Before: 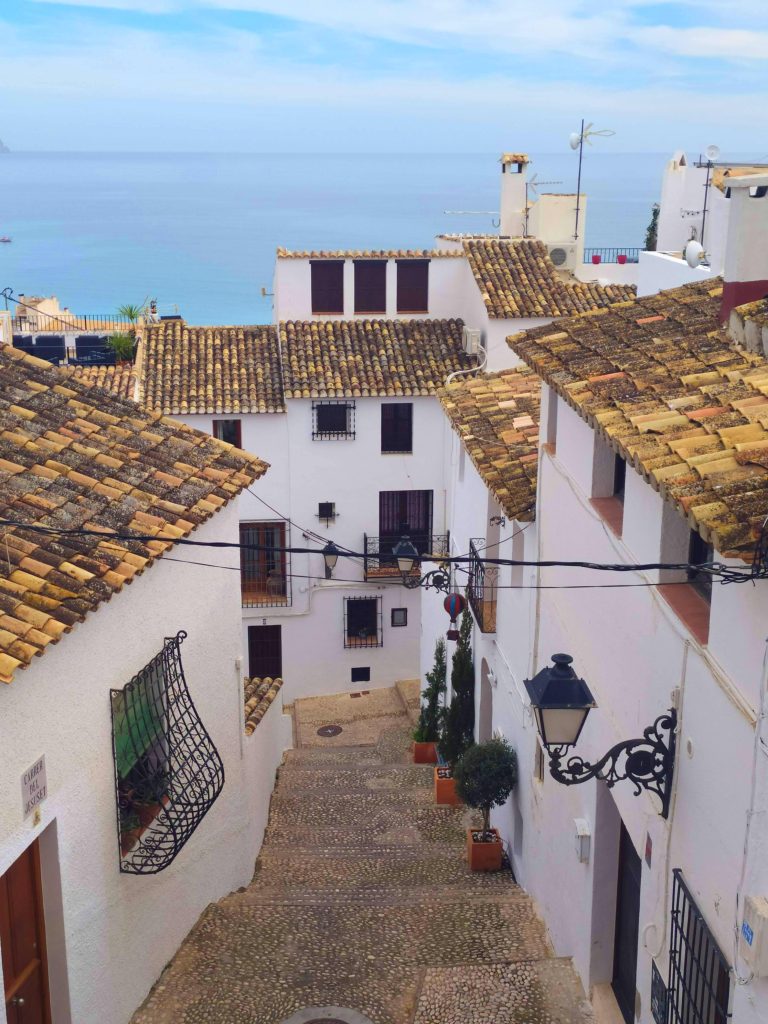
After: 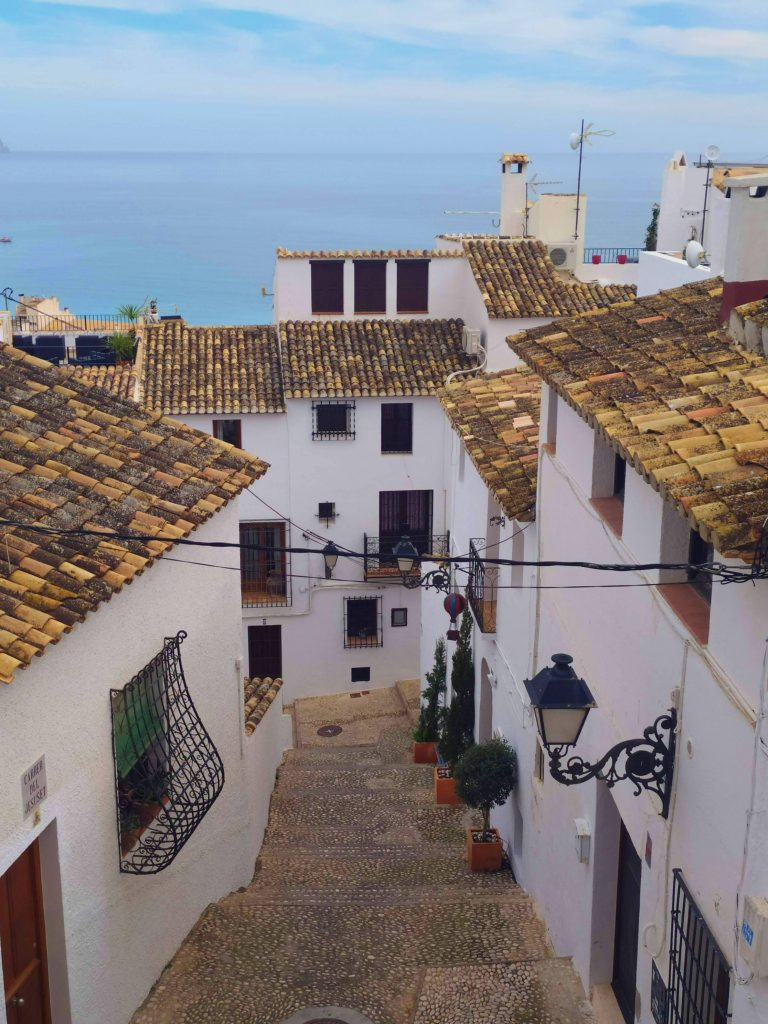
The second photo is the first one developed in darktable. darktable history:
tone equalizer: -8 EV 0.253 EV, -7 EV 0.447 EV, -6 EV 0.385 EV, -5 EV 0.249 EV, -3 EV -0.257 EV, -2 EV -0.402 EV, -1 EV -0.395 EV, +0 EV -0.253 EV, smoothing diameter 24.89%, edges refinement/feathering 9.38, preserve details guided filter
